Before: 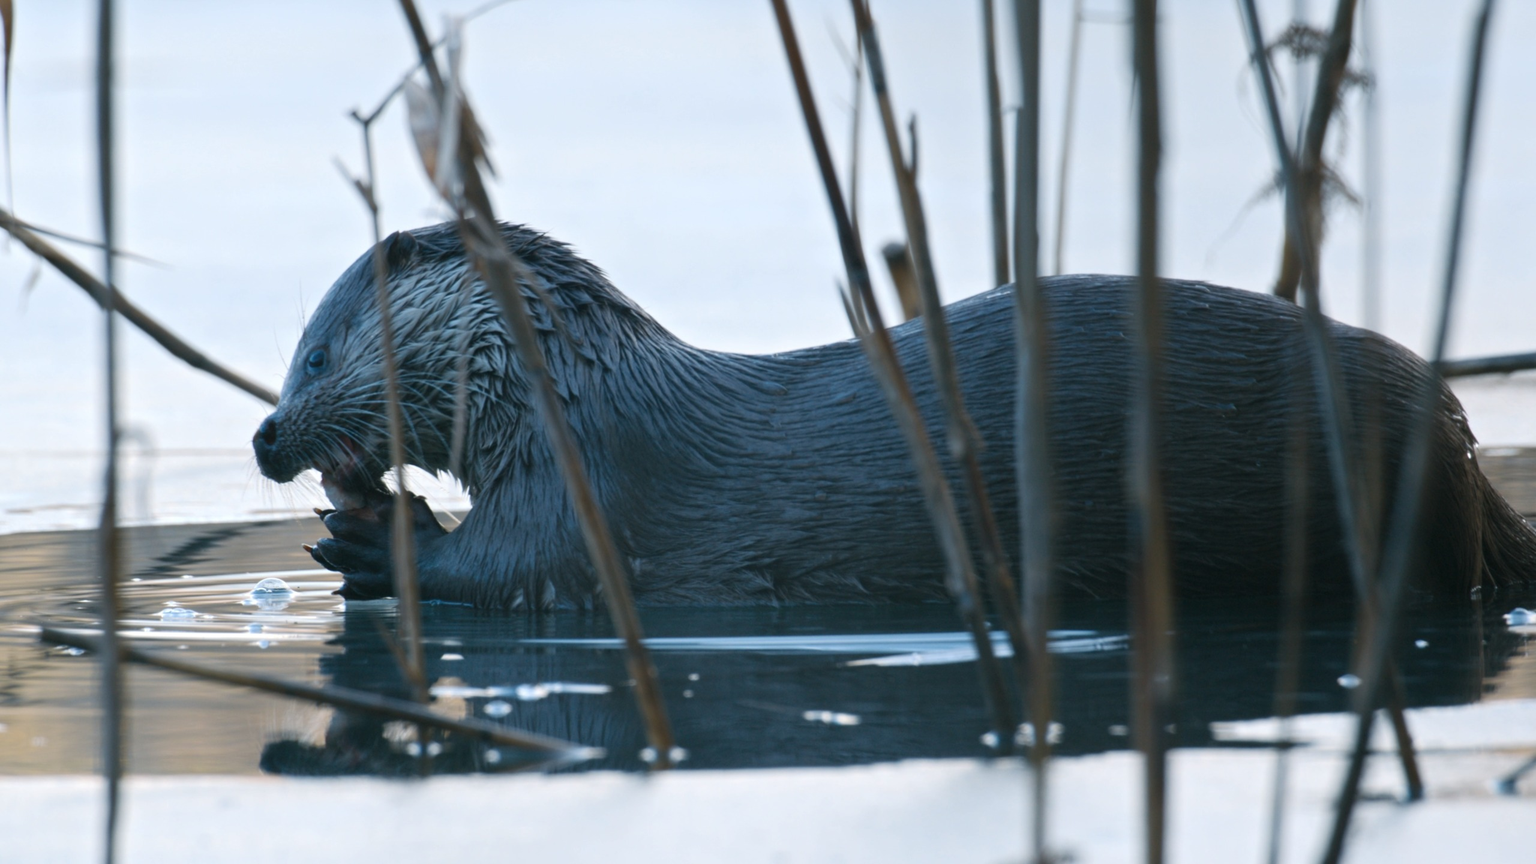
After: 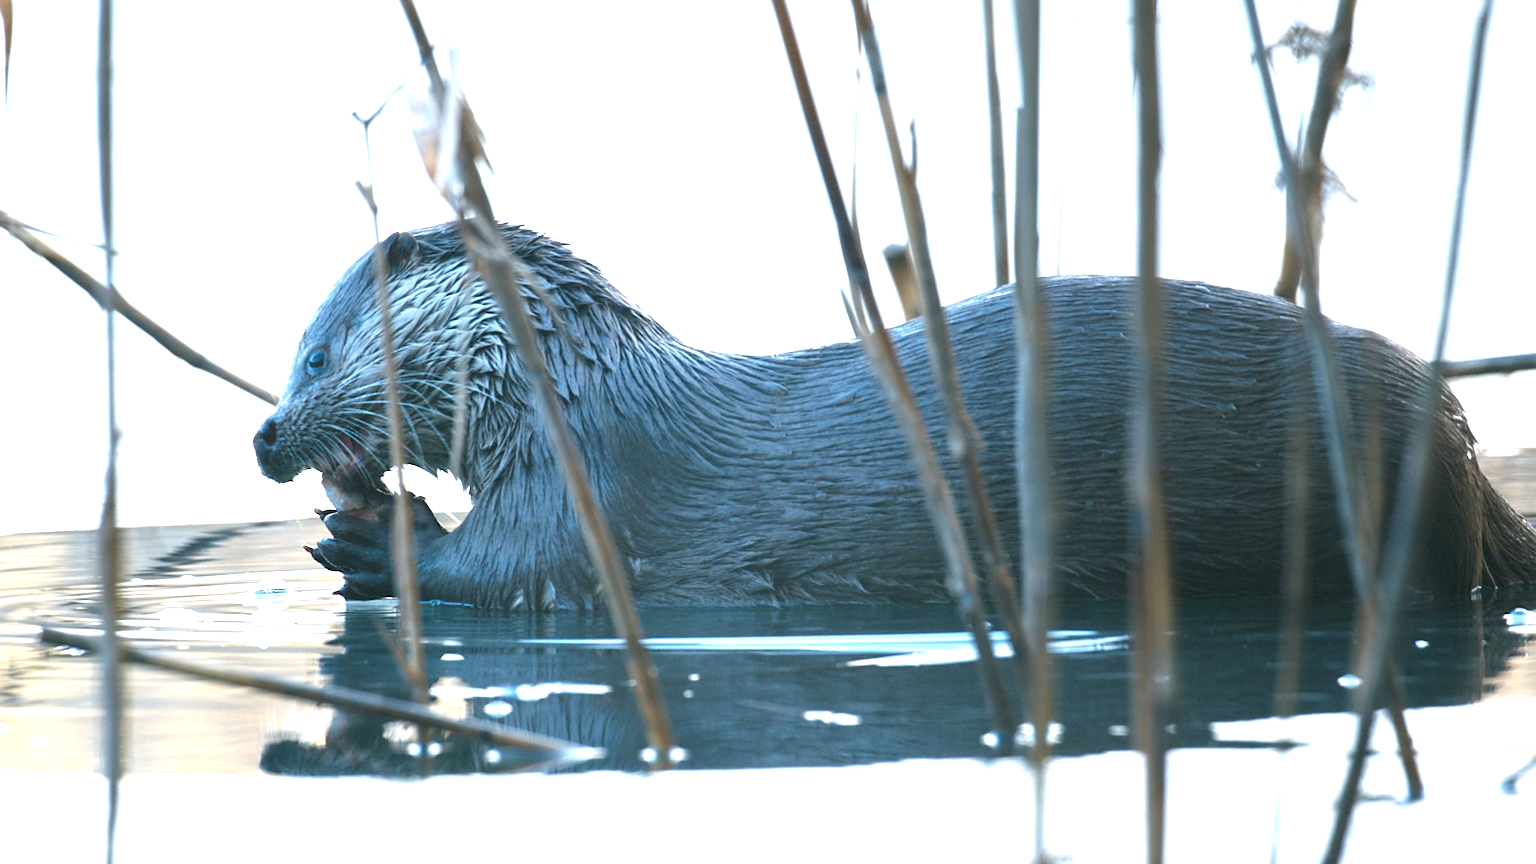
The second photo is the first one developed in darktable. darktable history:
exposure: black level correction 0, exposure 1.6 EV, compensate exposure bias true, compensate highlight preservation false
sharpen: on, module defaults
